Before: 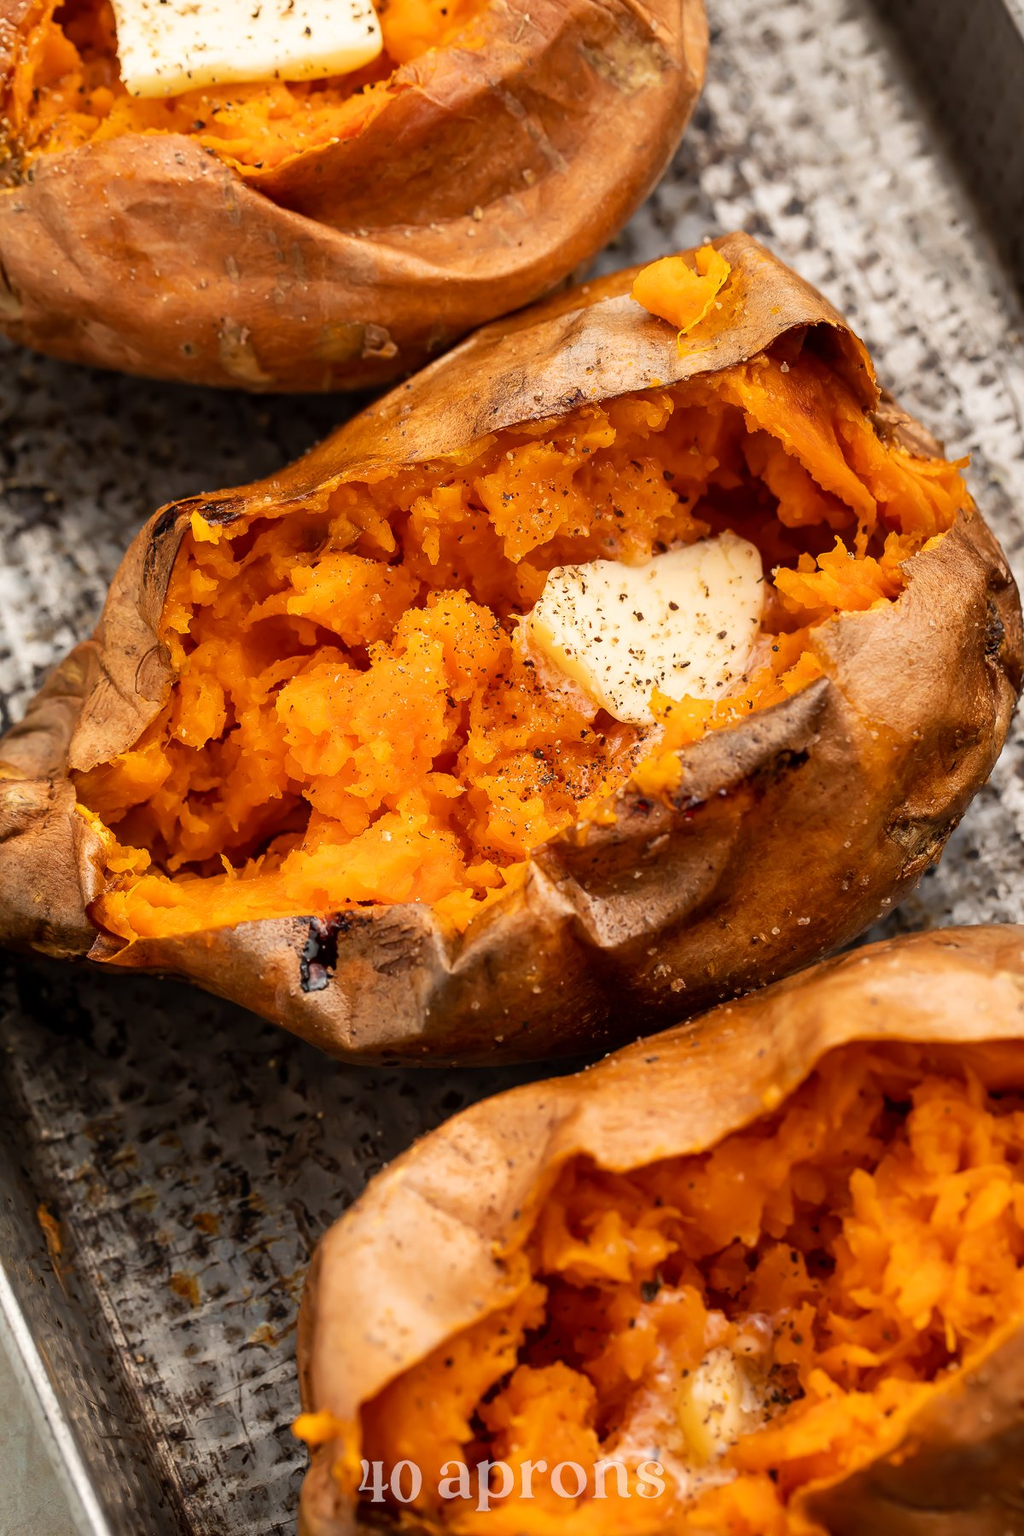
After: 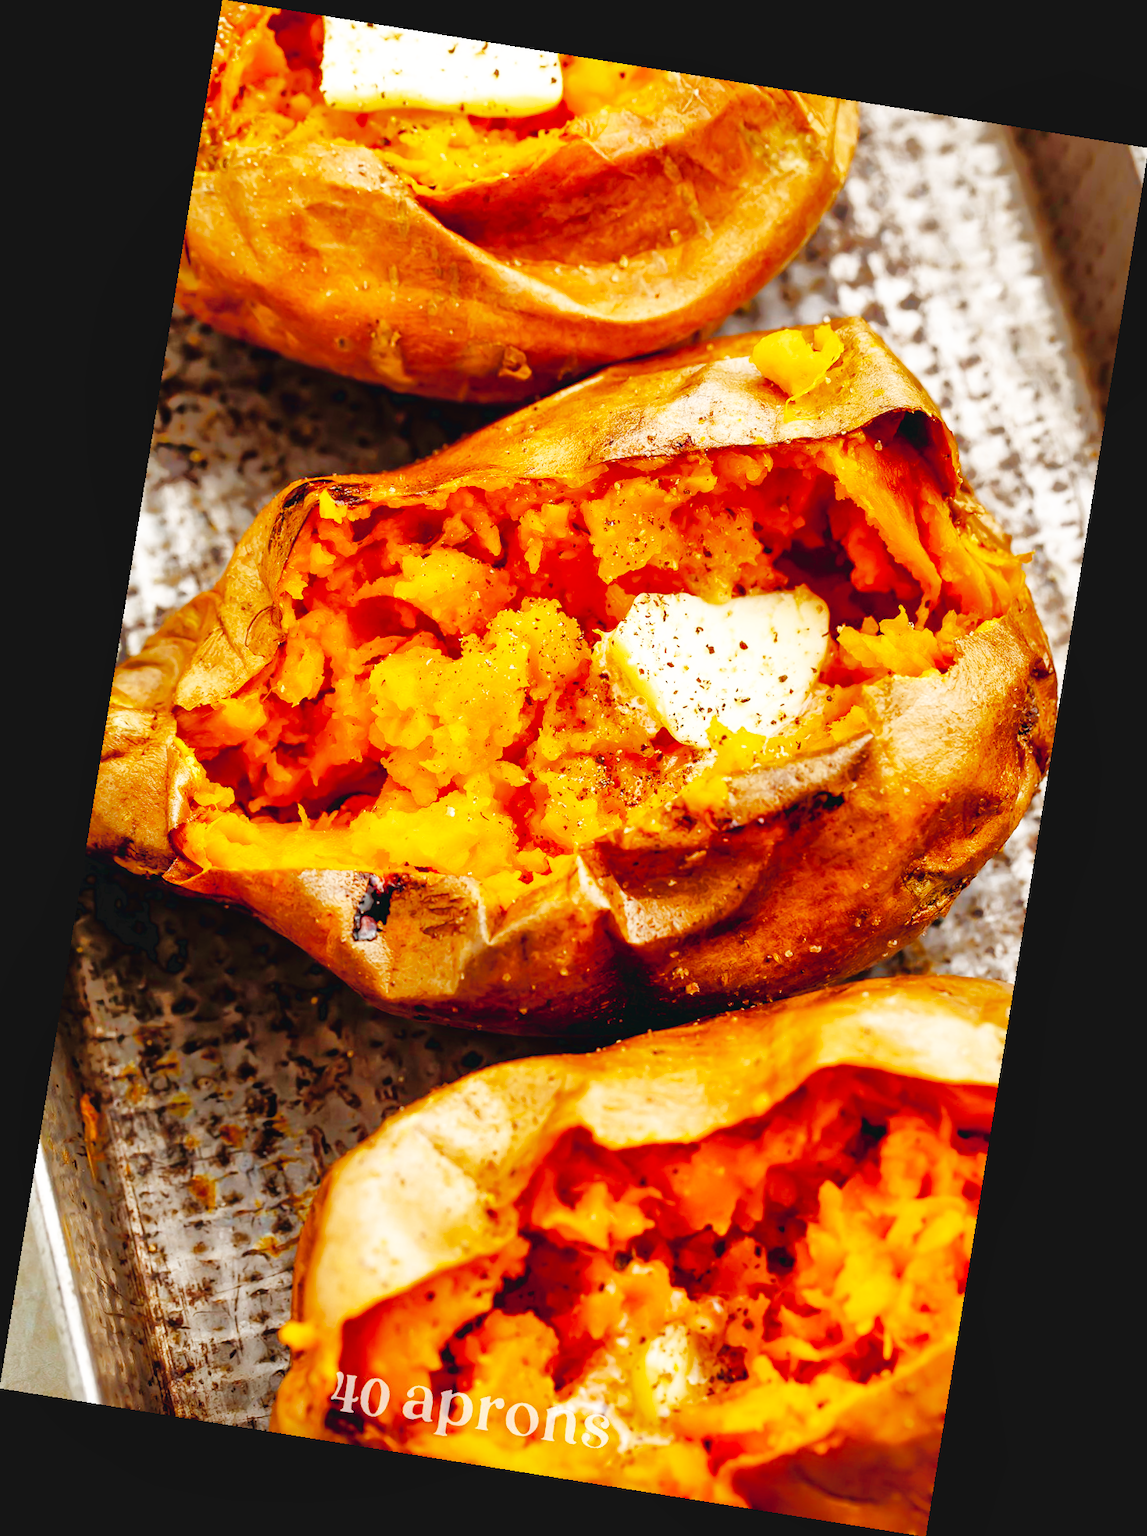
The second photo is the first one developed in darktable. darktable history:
shadows and highlights: shadows 60, highlights -60
base curve: curves: ch0 [(0, 0.003) (0.001, 0.002) (0.006, 0.004) (0.02, 0.022) (0.048, 0.086) (0.094, 0.234) (0.162, 0.431) (0.258, 0.629) (0.385, 0.8) (0.548, 0.918) (0.751, 0.988) (1, 1)], preserve colors none
rotate and perspective: rotation 9.12°, automatic cropping off
color balance rgb: perceptual saturation grading › global saturation 20%, perceptual saturation grading › highlights -25%, perceptual saturation grading › shadows 50%
